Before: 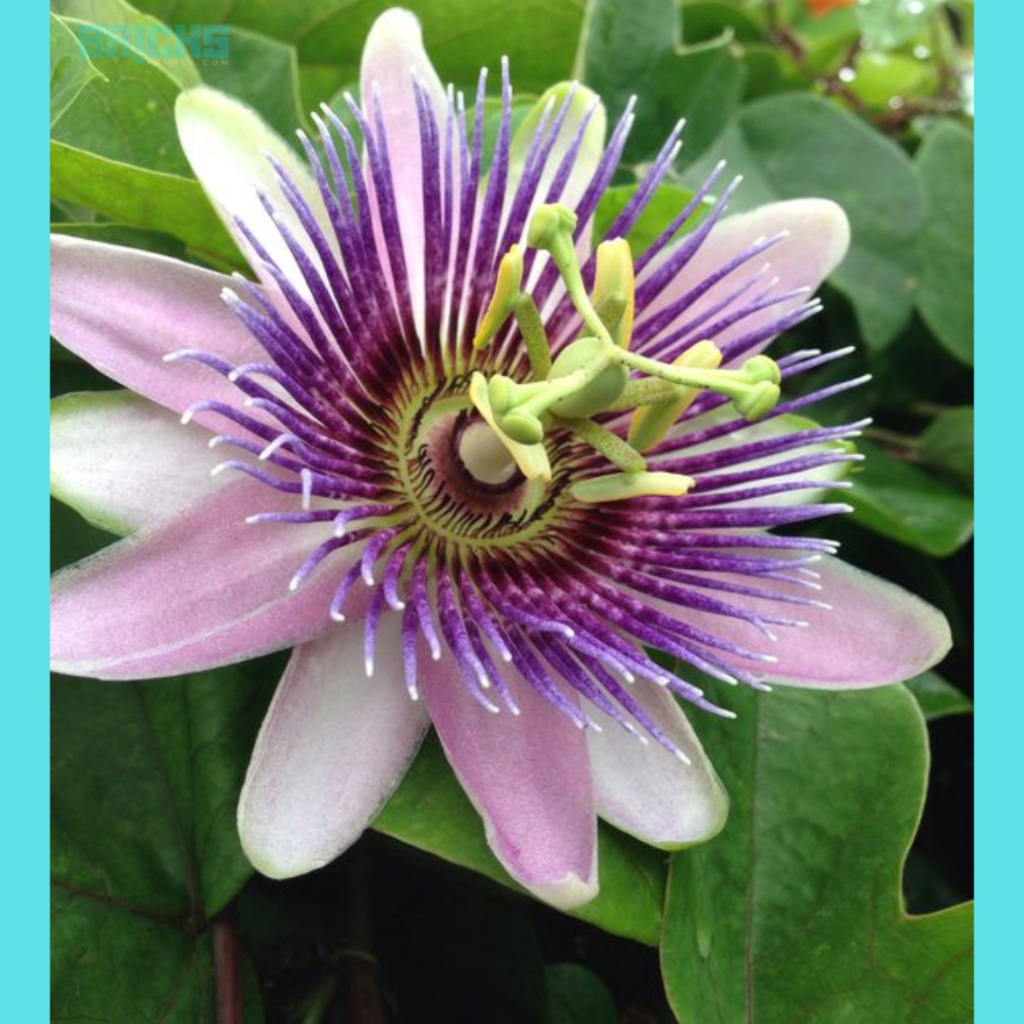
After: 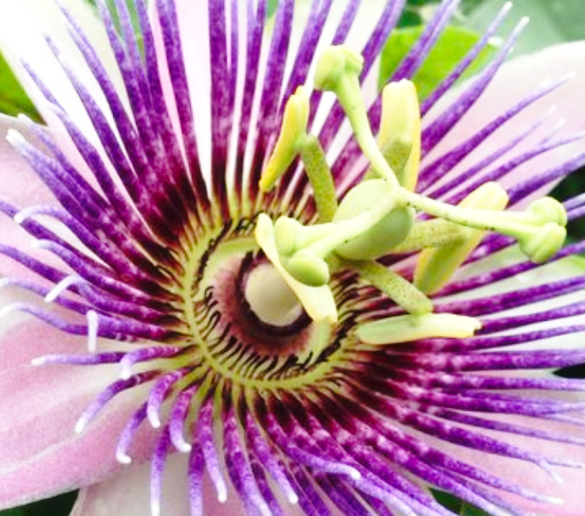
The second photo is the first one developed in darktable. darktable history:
crop: left 20.932%, top 15.471%, right 21.848%, bottom 34.081%
color balance rgb: on, module defaults
base curve: curves: ch0 [(0, 0) (0.028, 0.03) (0.121, 0.232) (0.46, 0.748) (0.859, 0.968) (1, 1)], preserve colors none
